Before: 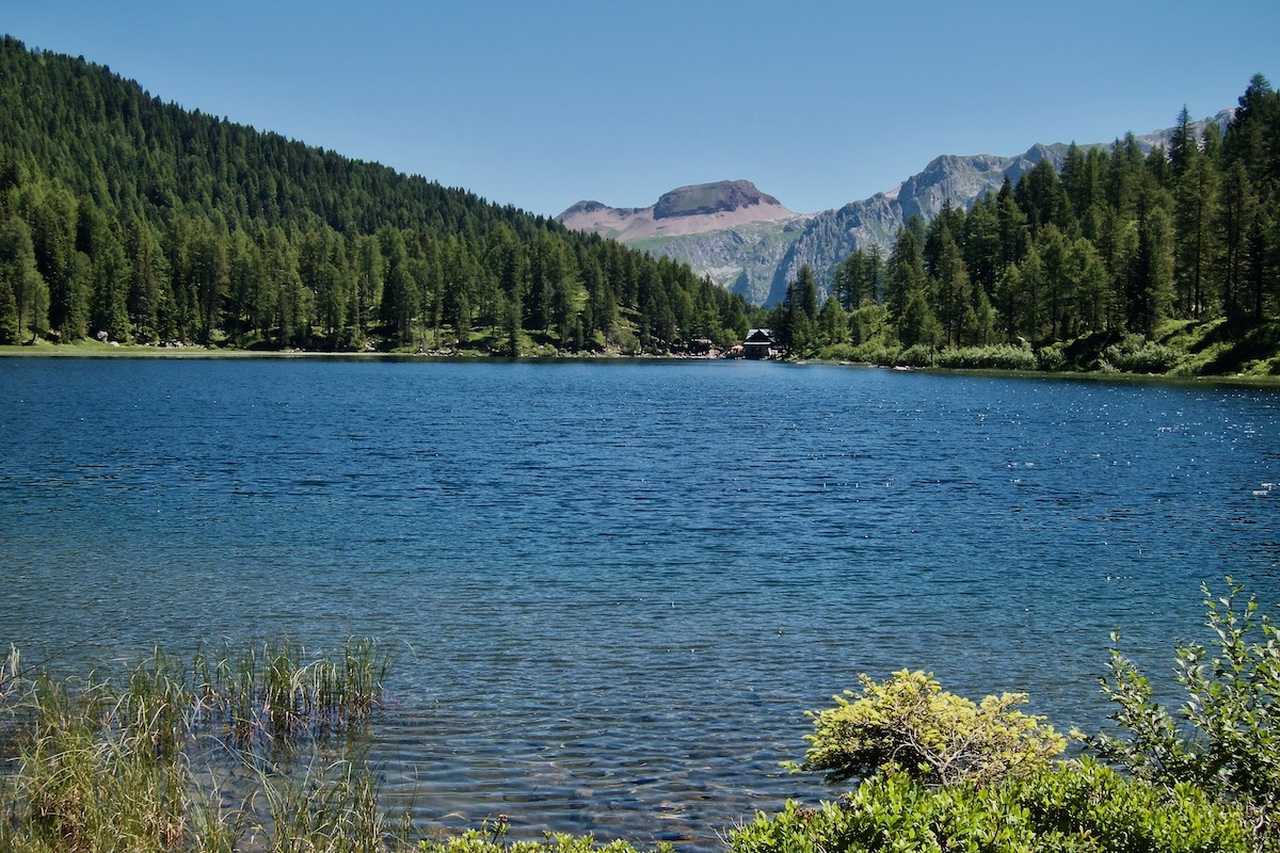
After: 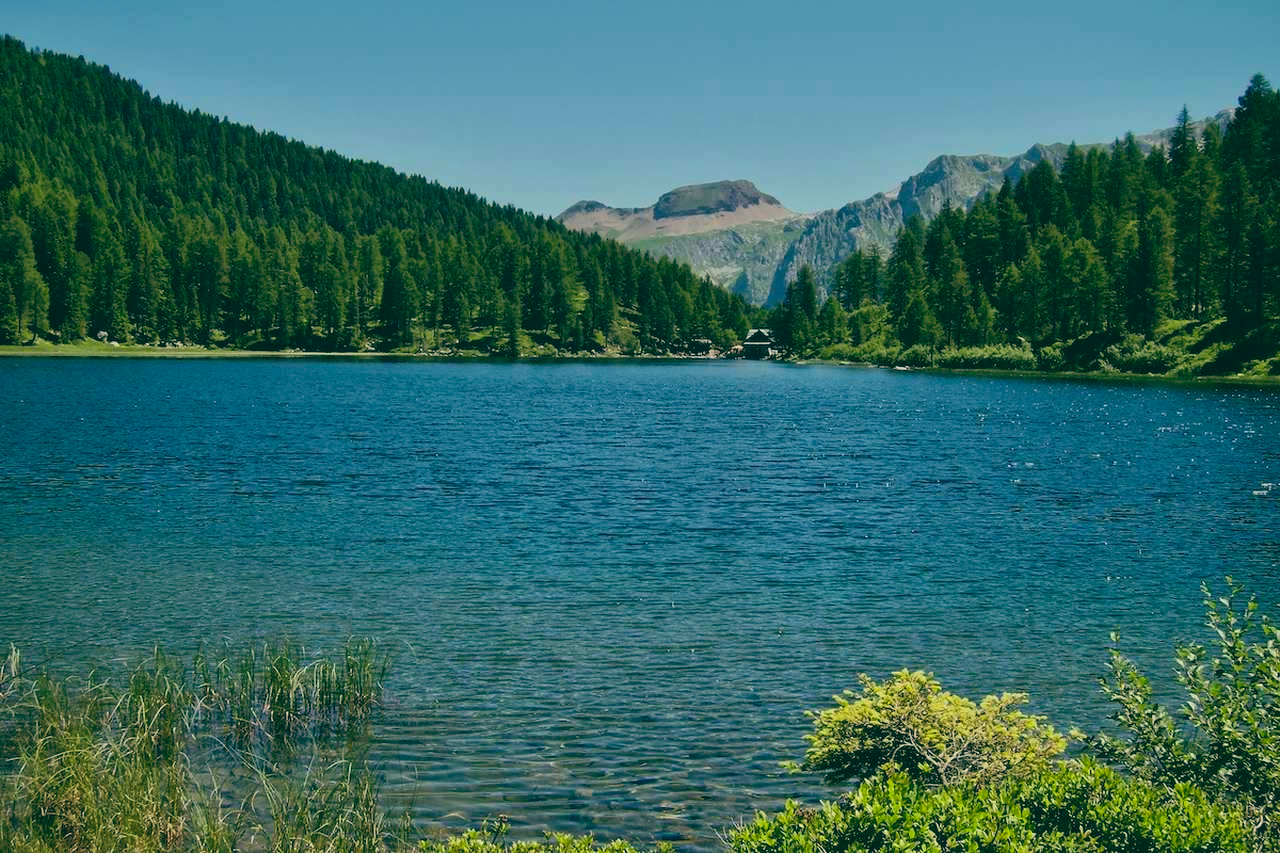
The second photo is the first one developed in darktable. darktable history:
color balance: lift [1.005, 0.99, 1.007, 1.01], gamma [1, 1.034, 1.032, 0.966], gain [0.873, 1.055, 1.067, 0.933]
color contrast: green-magenta contrast 1.2, blue-yellow contrast 1.2
